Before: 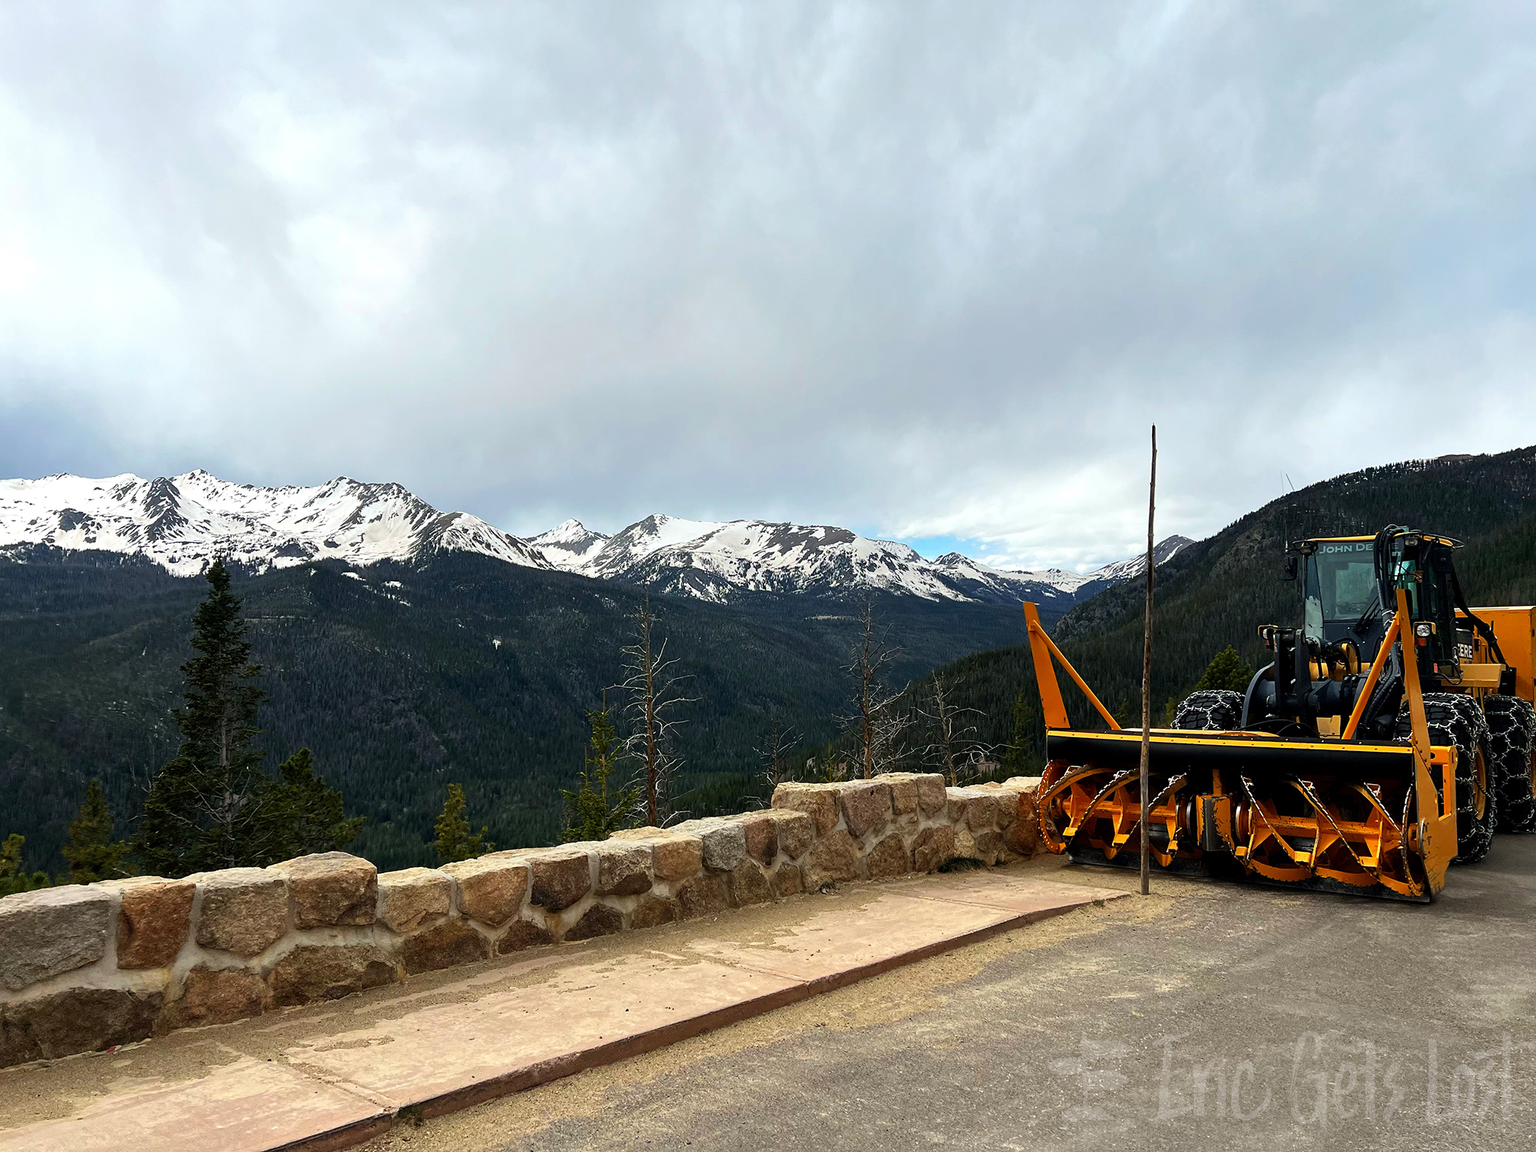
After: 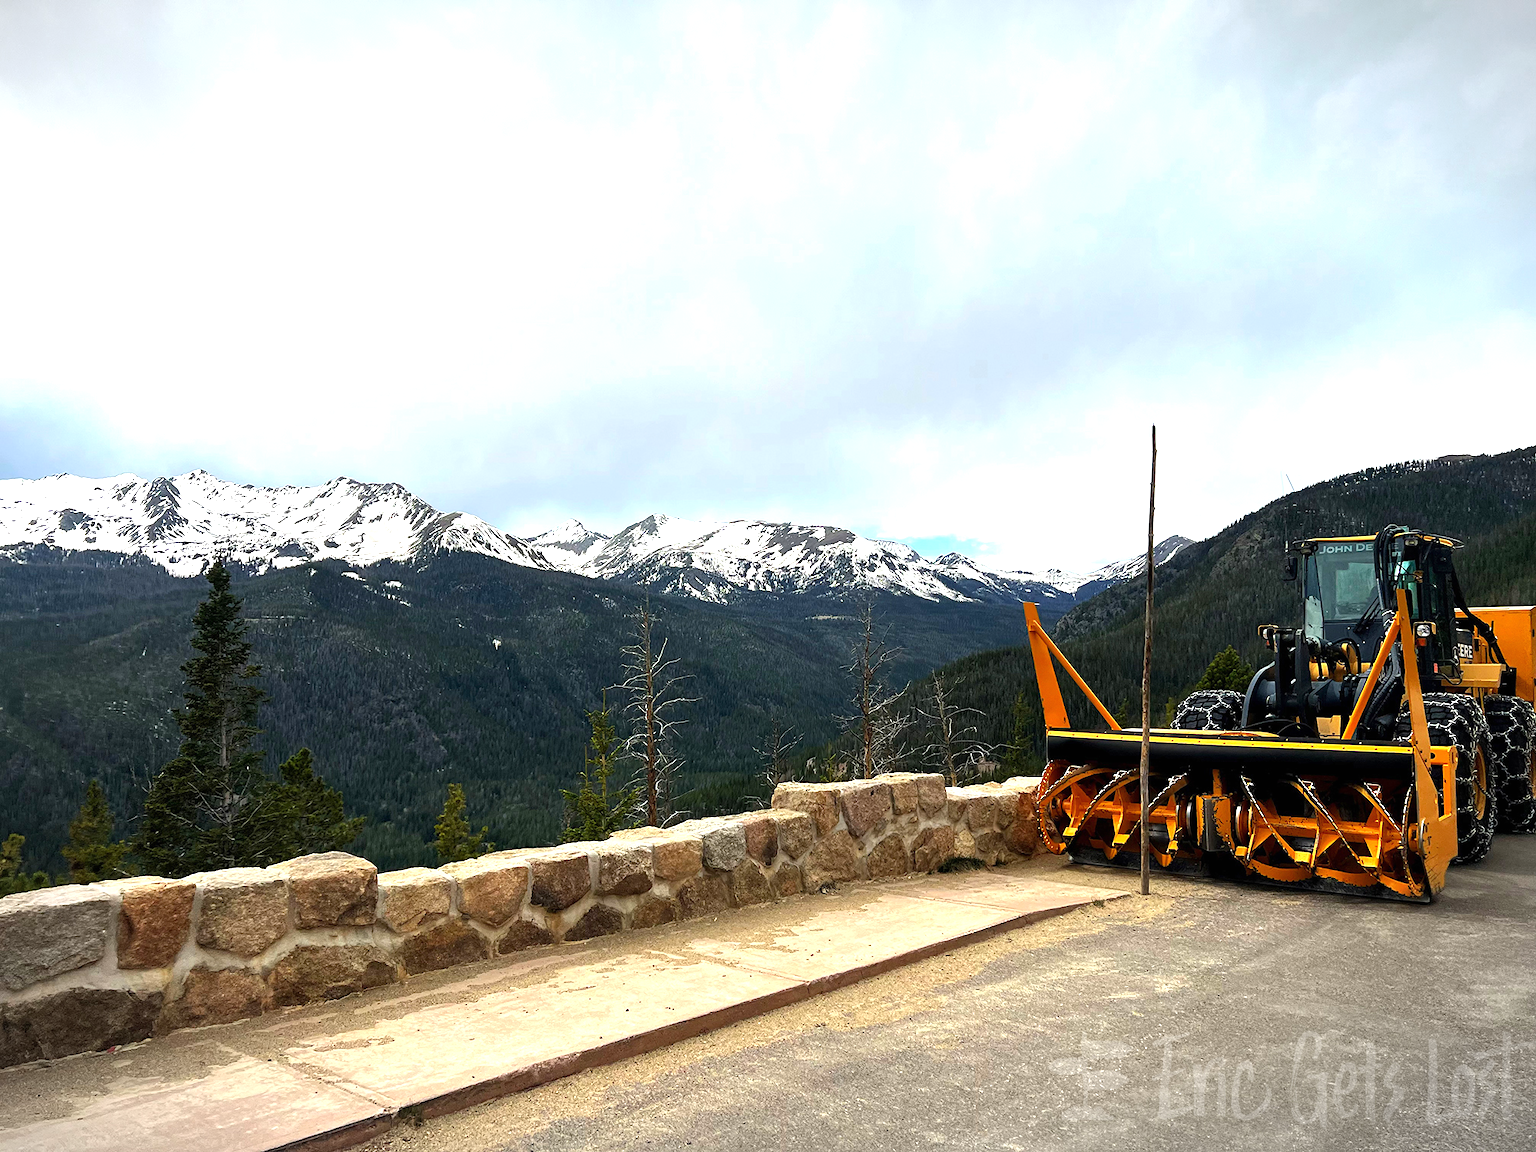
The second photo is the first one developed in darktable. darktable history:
exposure: black level correction 0, exposure 0.696 EV, compensate highlight preservation false
vignetting: fall-off start 100.77%, width/height ratio 1.321
